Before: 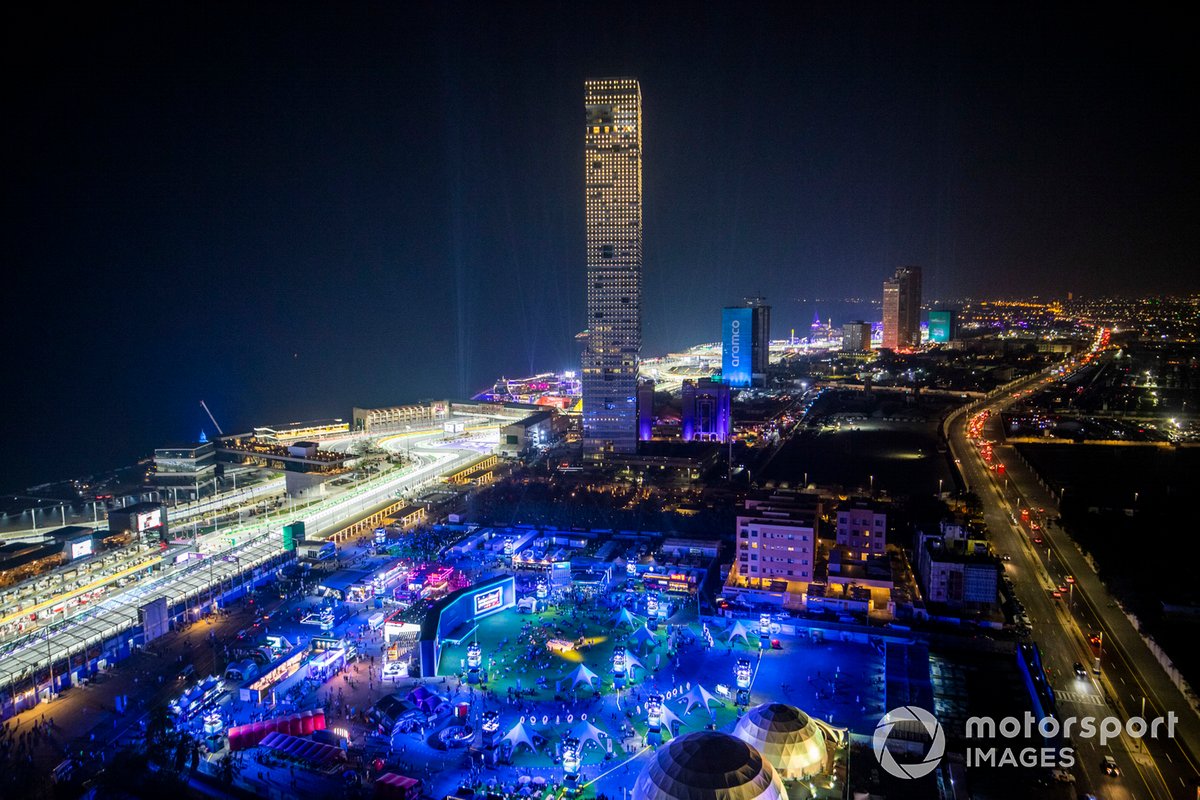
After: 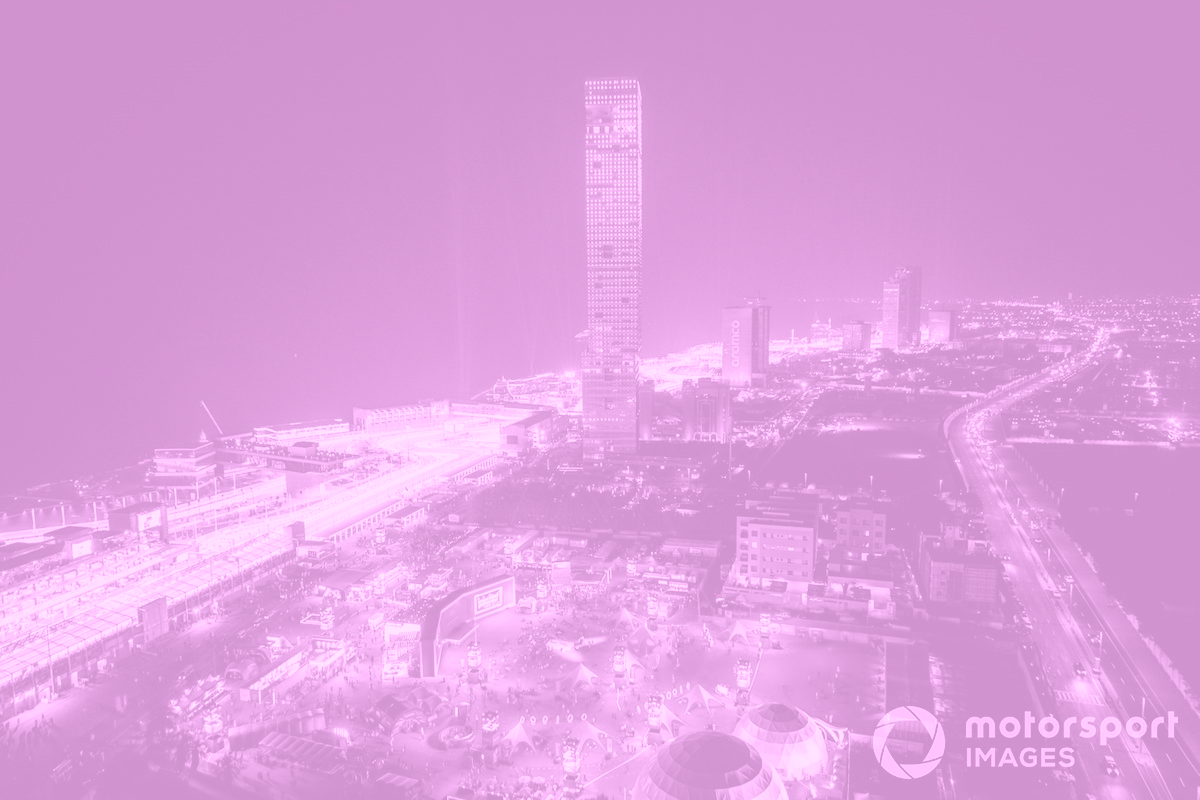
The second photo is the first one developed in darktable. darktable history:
white balance: red 0.925, blue 1.046
colorize: hue 331.2°, saturation 75%, source mix 30.28%, lightness 70.52%, version 1
